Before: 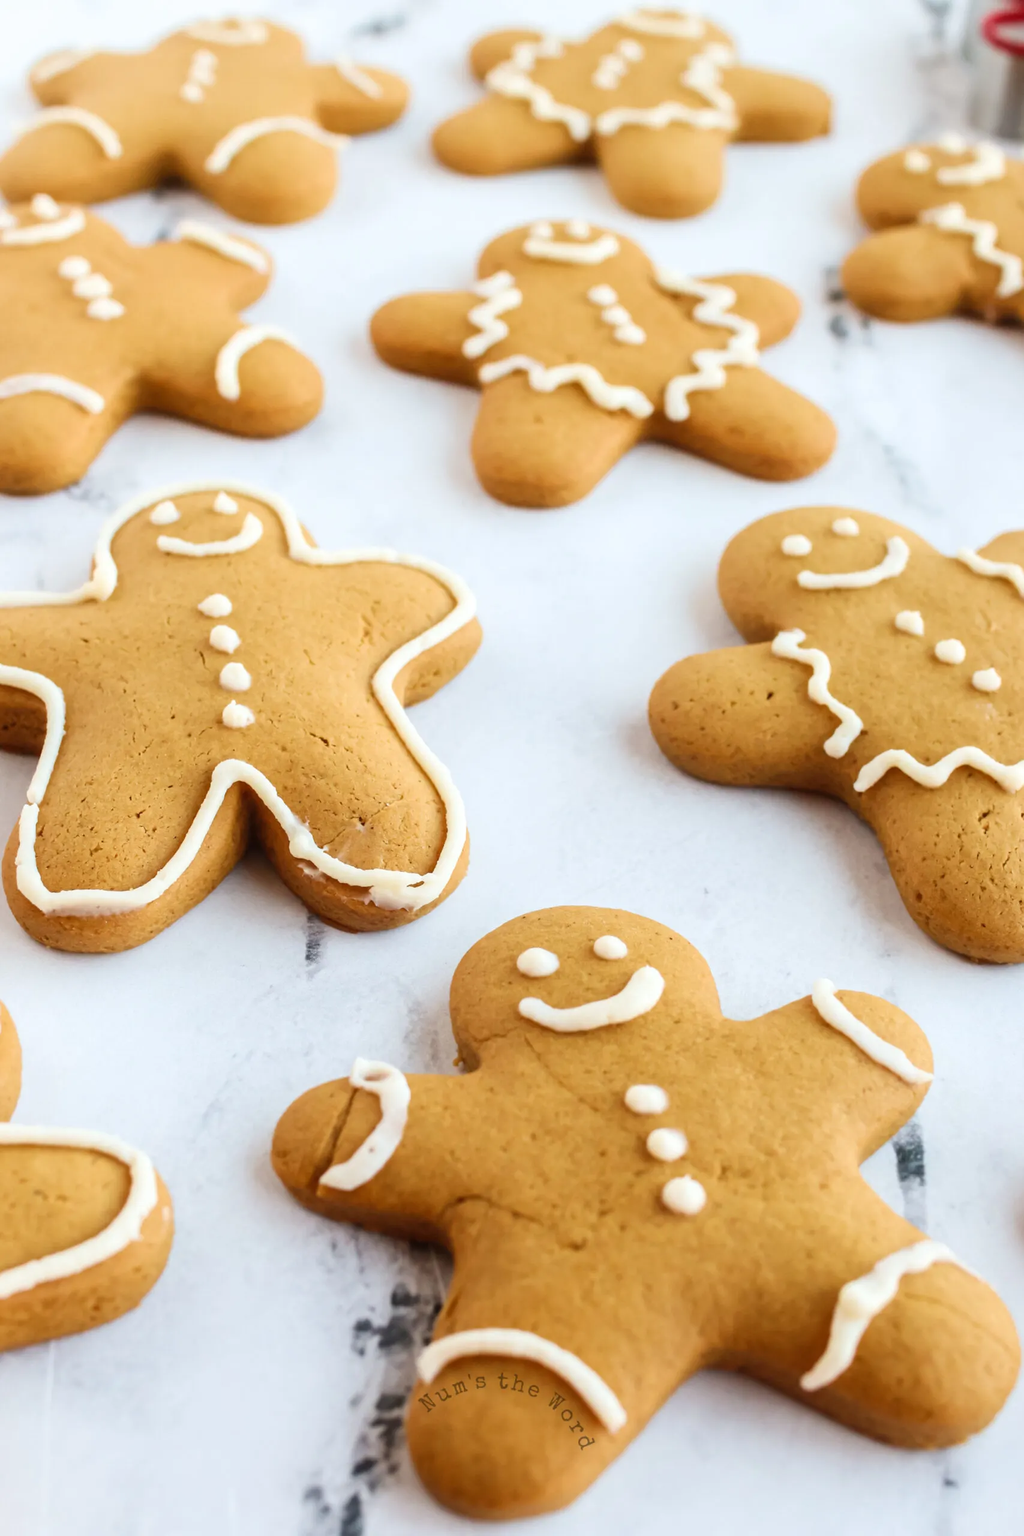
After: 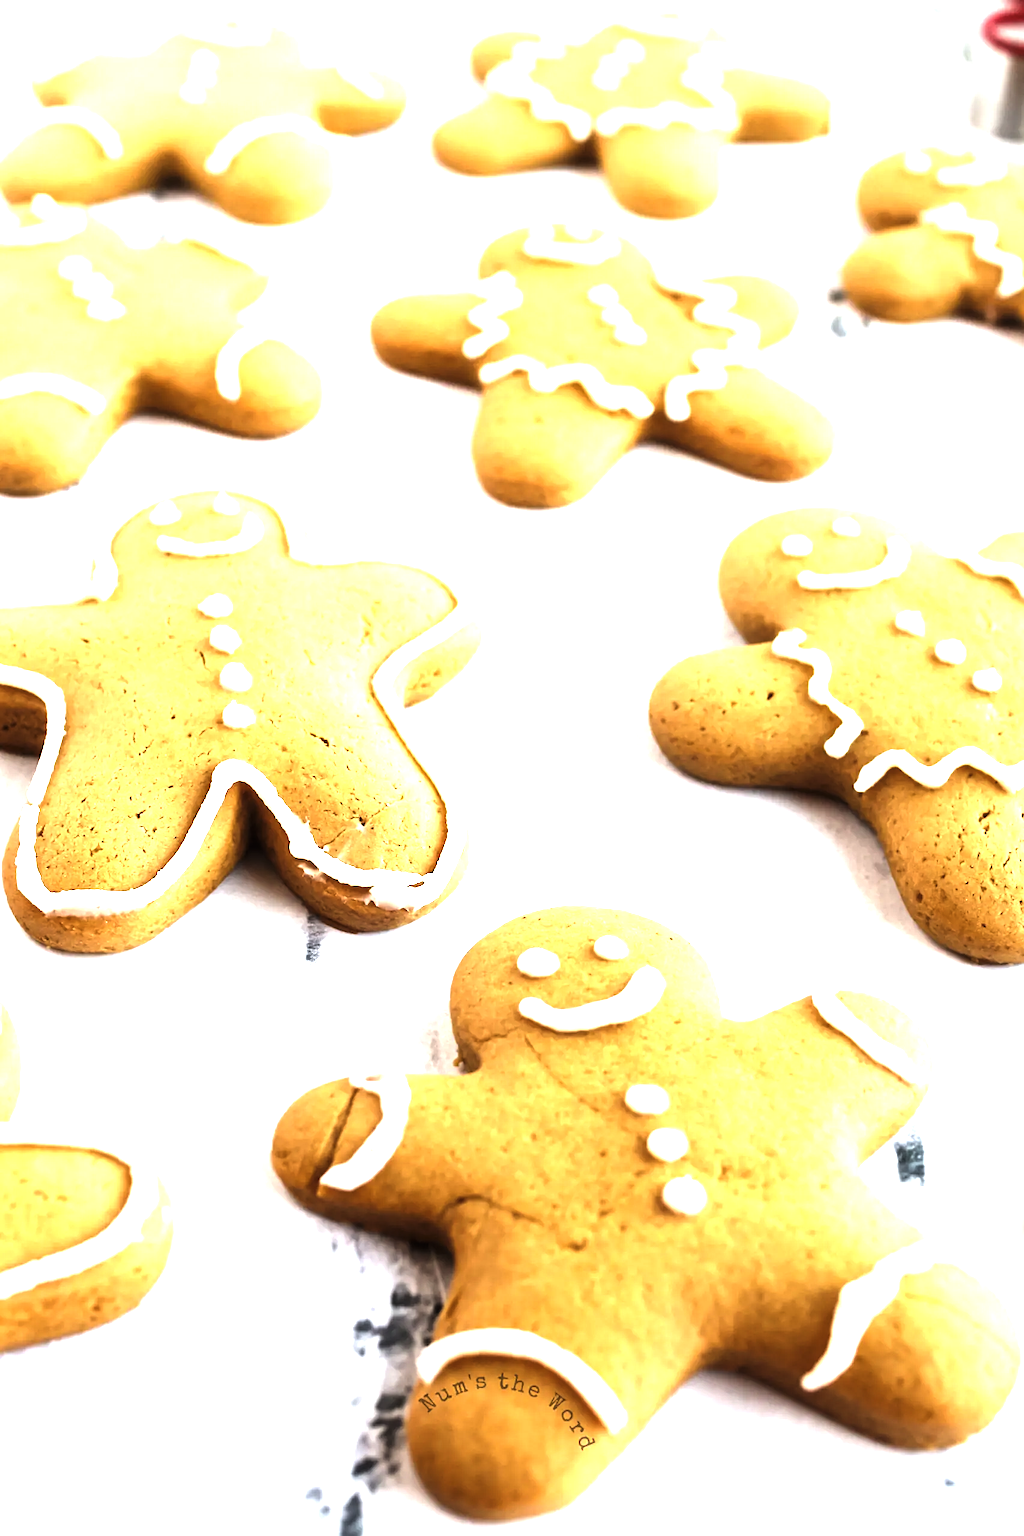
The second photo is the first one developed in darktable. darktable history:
sharpen: amount 0.206
levels: levels [0.044, 0.475, 0.791]
exposure: black level correction -0.002, exposure 0.538 EV, compensate exposure bias true, compensate highlight preservation false
